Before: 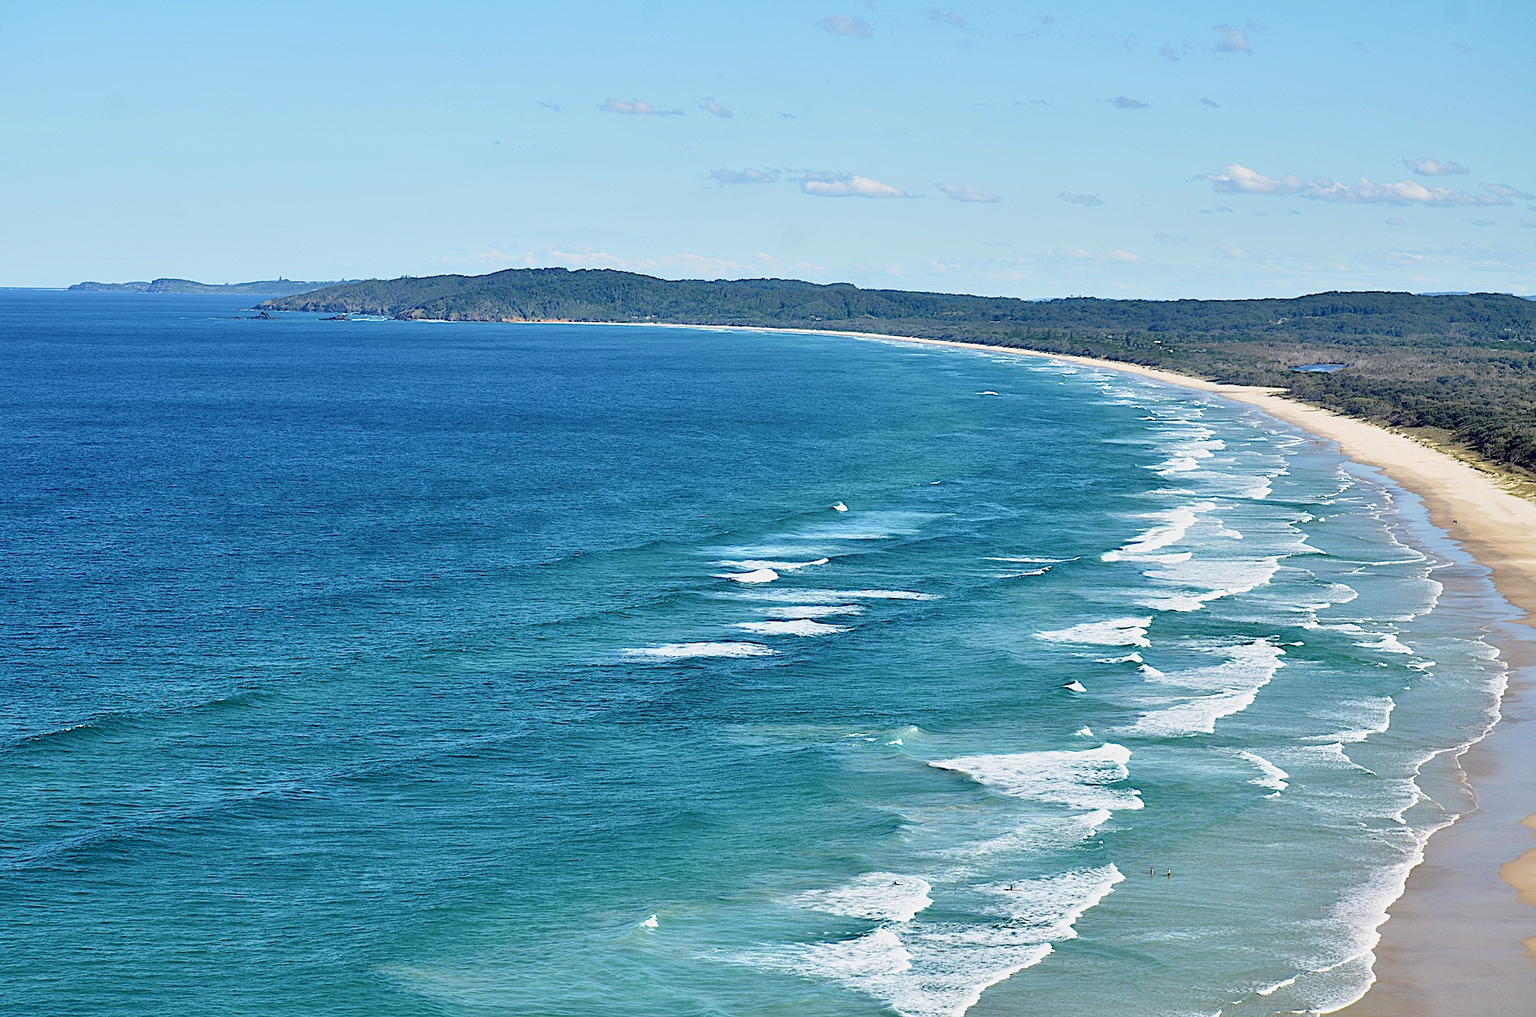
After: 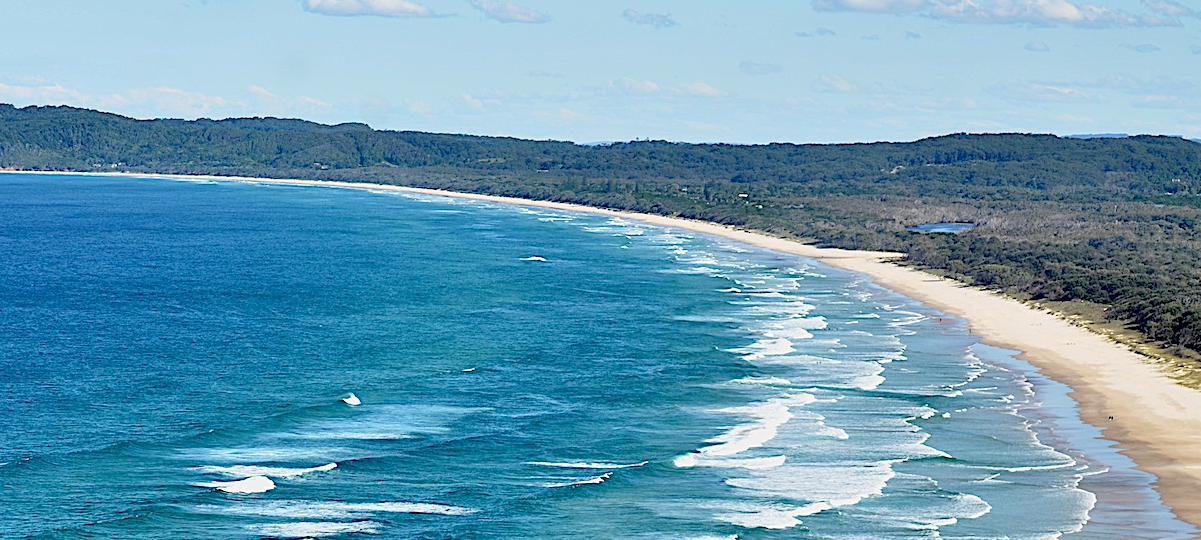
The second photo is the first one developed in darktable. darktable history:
base curve: preserve colors none
crop: left 36.225%, top 18.066%, right 0.466%, bottom 38.898%
exposure: compensate highlight preservation false
